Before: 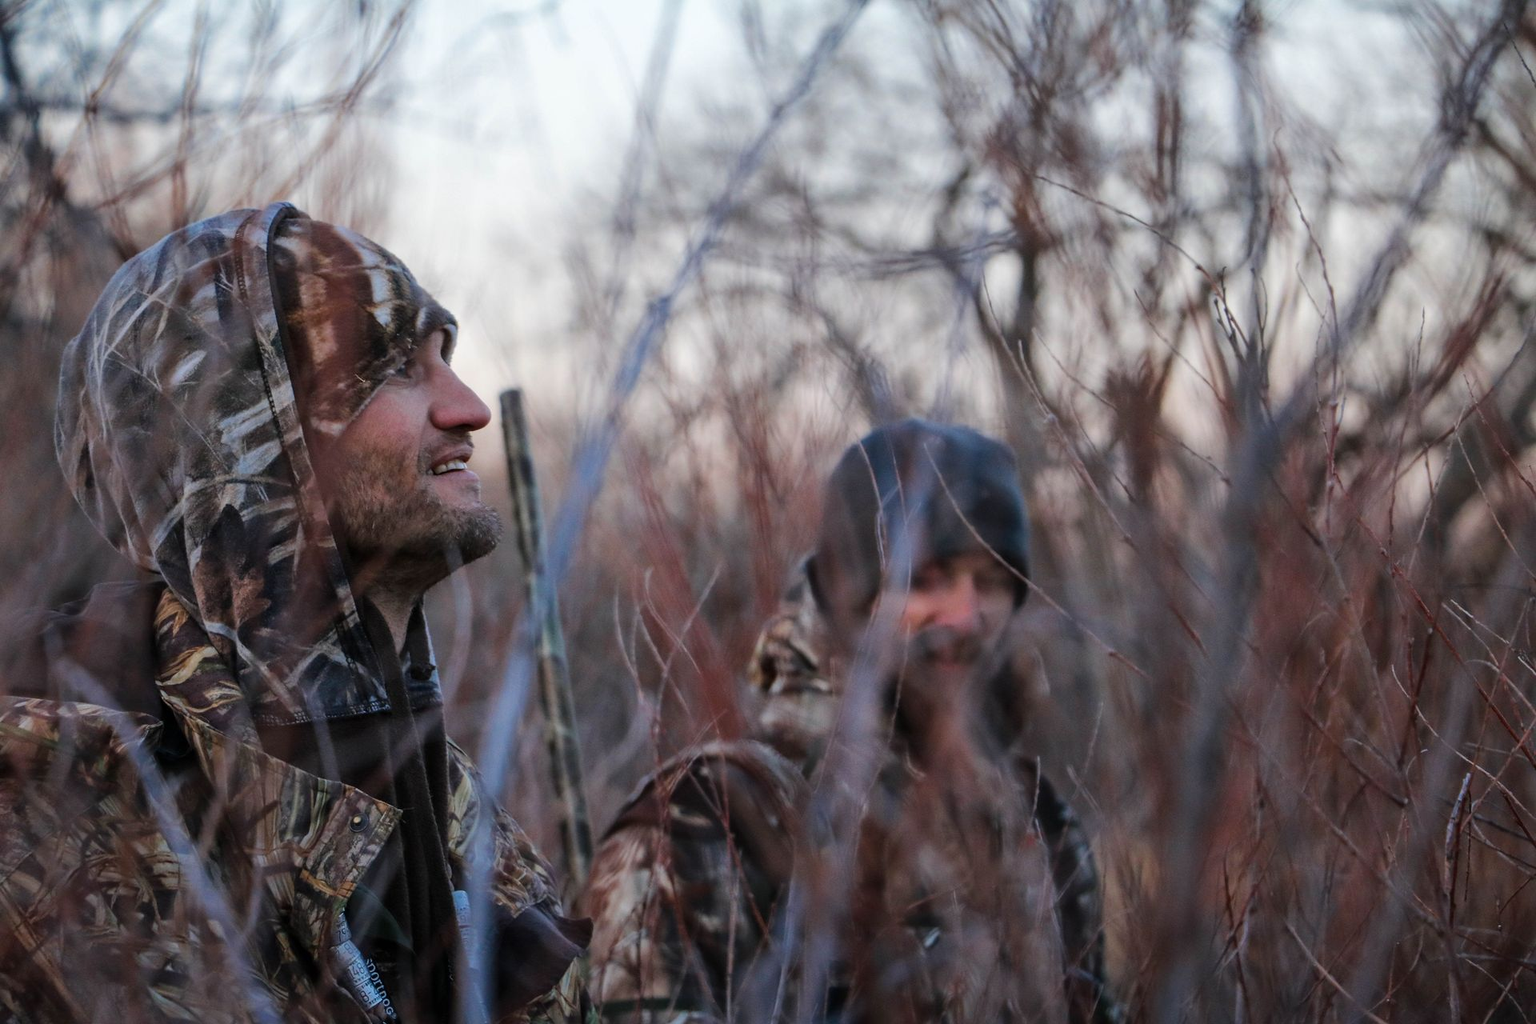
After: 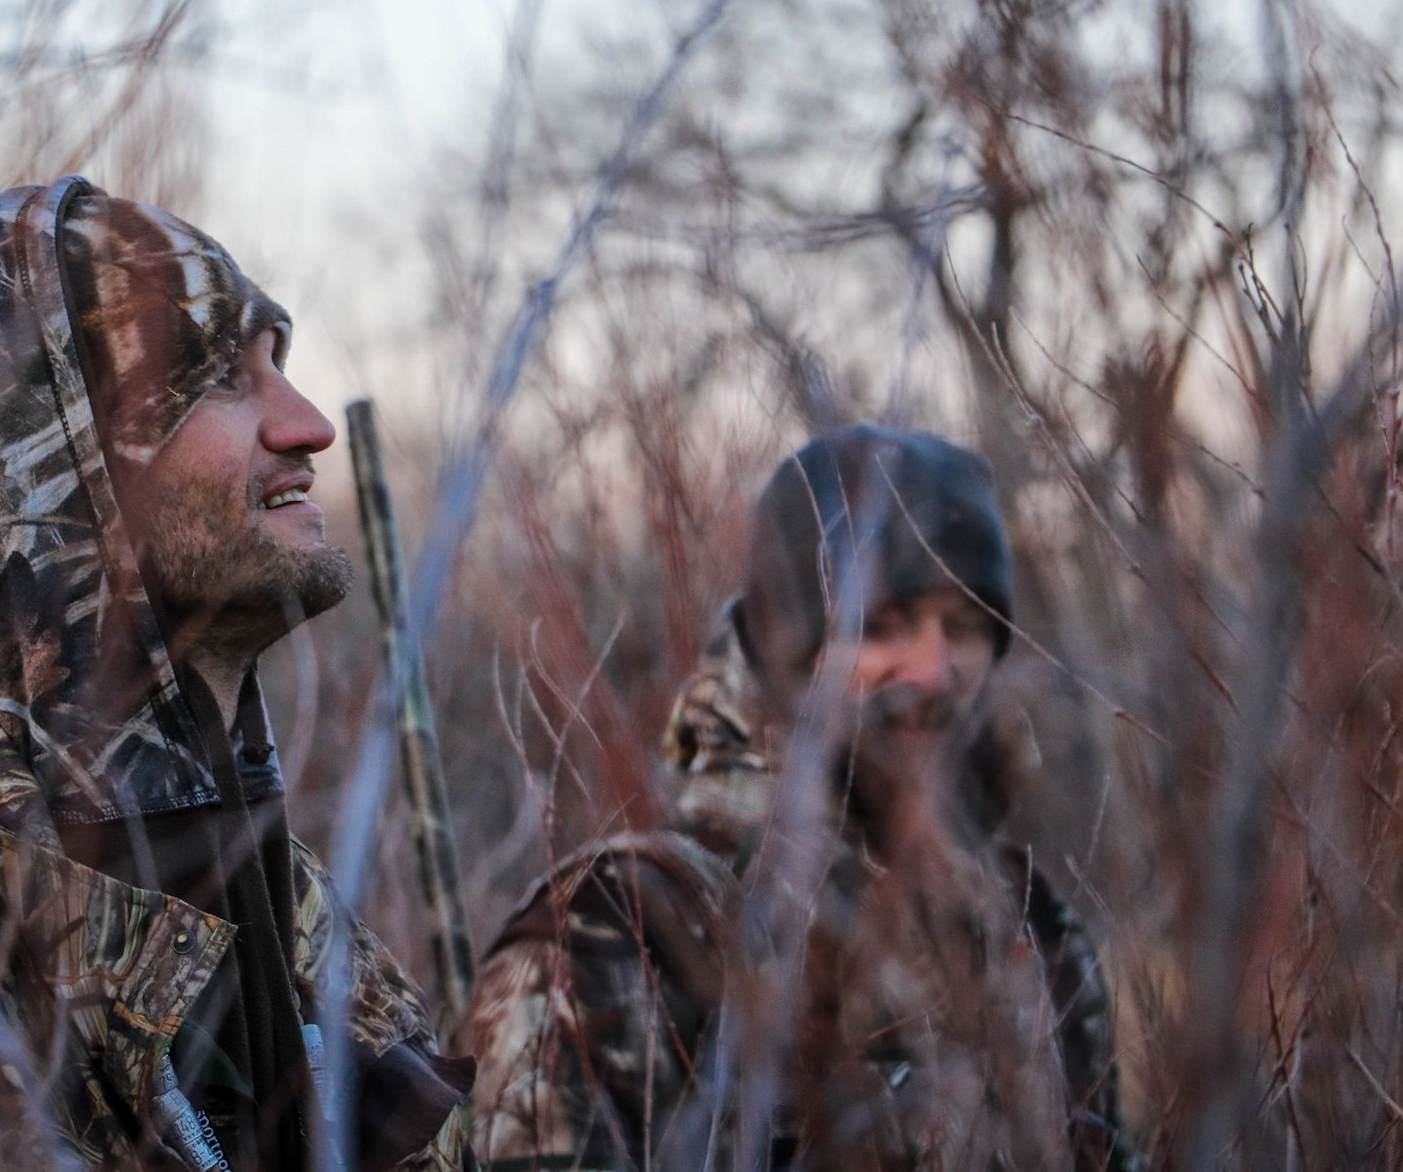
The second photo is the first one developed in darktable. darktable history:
crop and rotate: left 13.15%, top 5.251%, right 12.609%
local contrast: detail 110%
rotate and perspective: rotation -1.32°, lens shift (horizontal) -0.031, crop left 0.015, crop right 0.985, crop top 0.047, crop bottom 0.982
